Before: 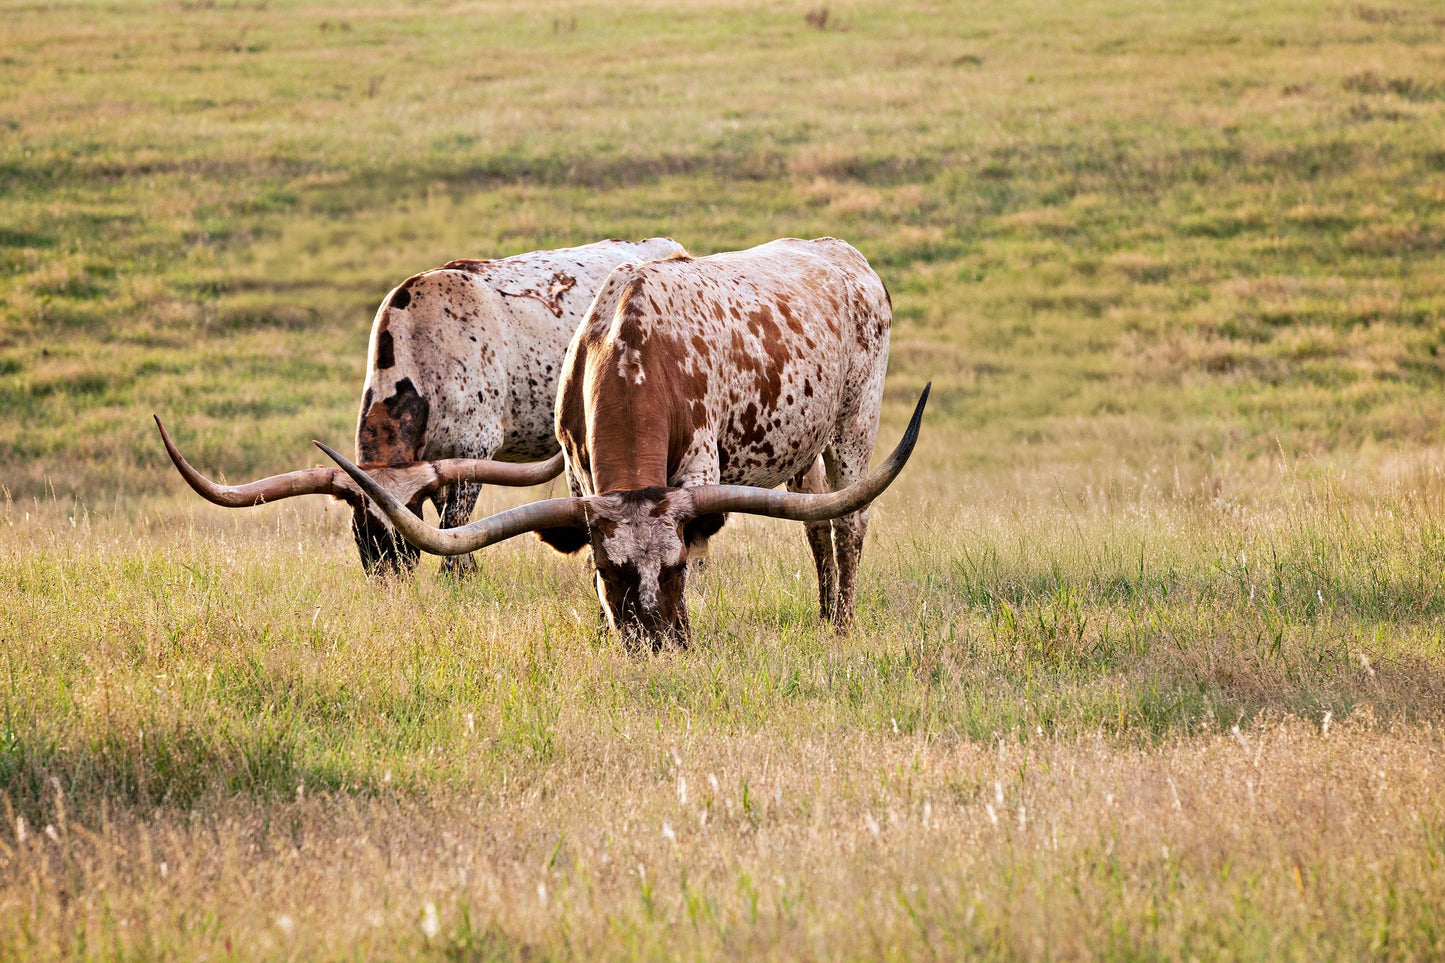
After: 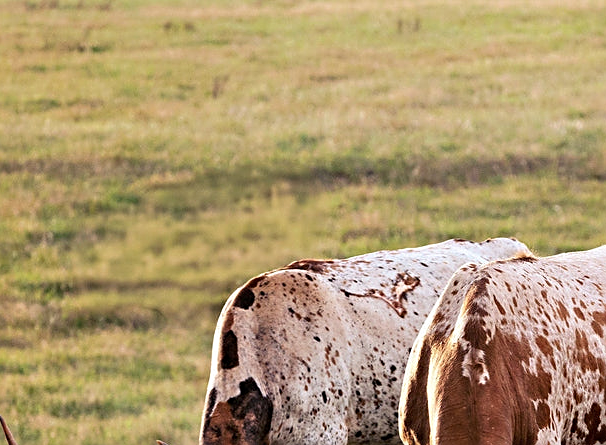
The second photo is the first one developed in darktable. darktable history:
sharpen: on, module defaults
crop and rotate: left 10.817%, top 0.062%, right 47.194%, bottom 53.626%
